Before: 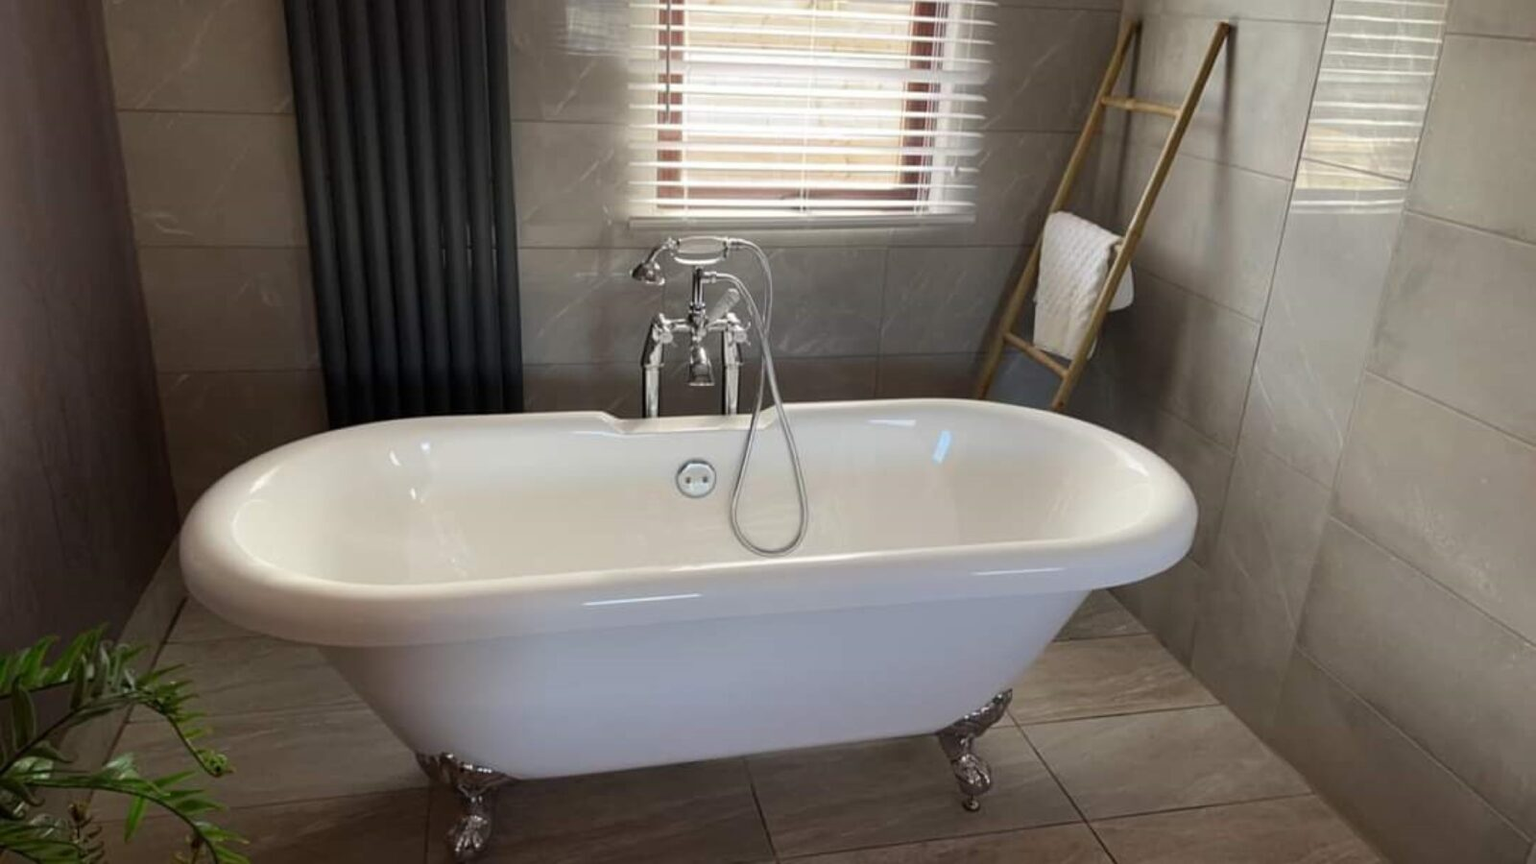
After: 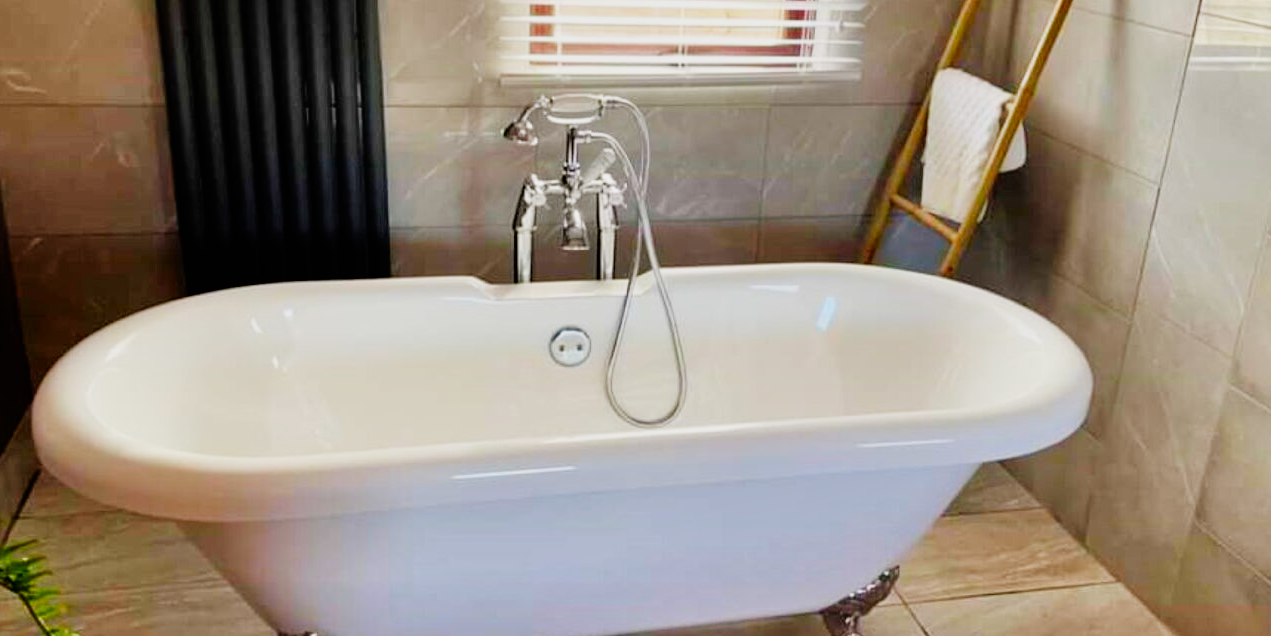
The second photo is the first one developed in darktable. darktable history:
contrast brightness saturation: saturation 0.5
crop: left 9.712%, top 16.928%, right 10.845%, bottom 12.332%
sigmoid: contrast 2, skew -0.2, preserve hue 0%, red attenuation 0.1, red rotation 0.035, green attenuation 0.1, green rotation -0.017, blue attenuation 0.15, blue rotation -0.052, base primaries Rec2020
tone equalizer: -7 EV 0.15 EV, -6 EV 0.6 EV, -5 EV 1.15 EV, -4 EV 1.33 EV, -3 EV 1.15 EV, -2 EV 0.6 EV, -1 EV 0.15 EV, mask exposure compensation -0.5 EV
